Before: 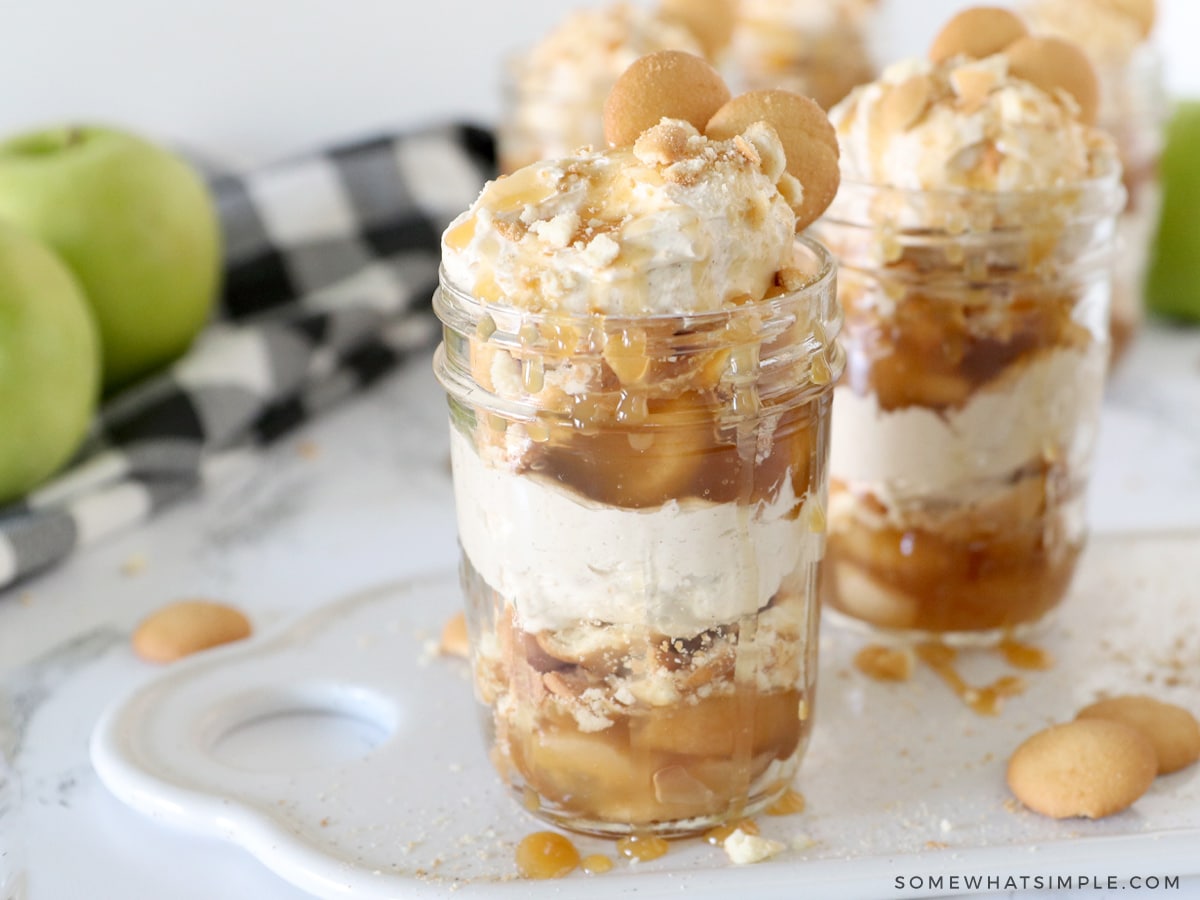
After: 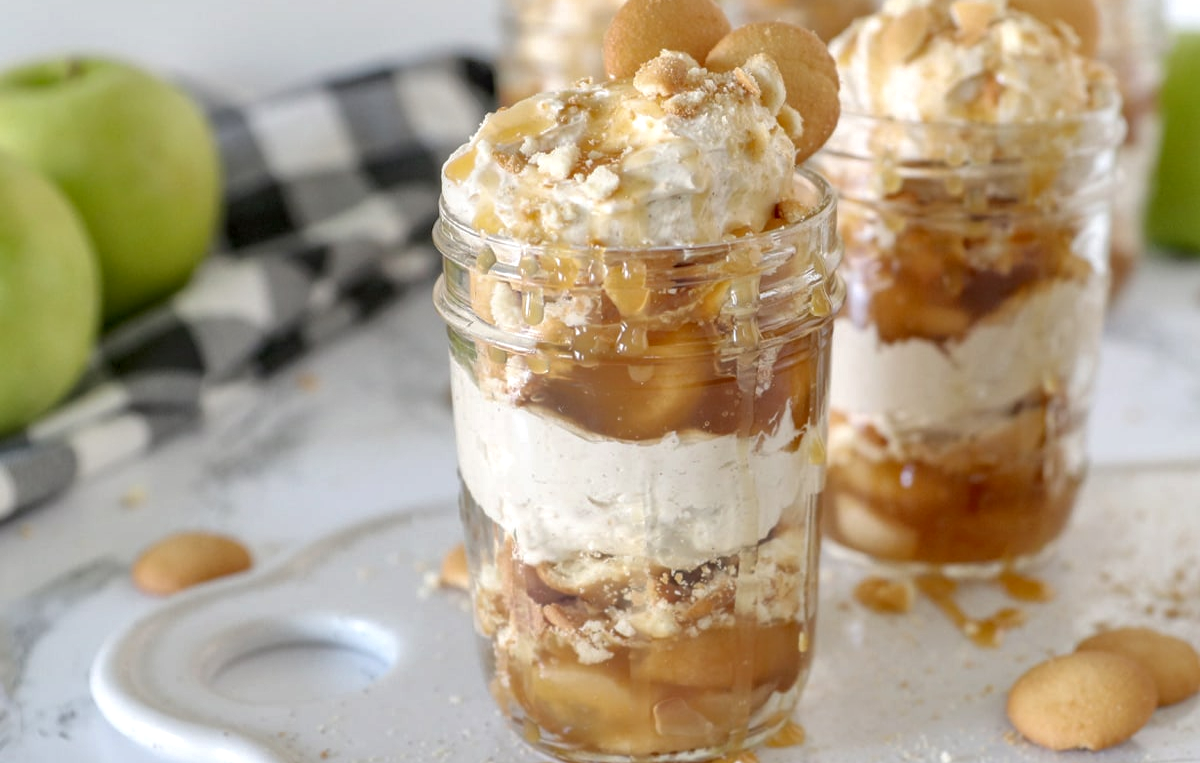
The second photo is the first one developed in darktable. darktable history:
shadows and highlights: on, module defaults
crop: top 7.601%, bottom 7.527%
local contrast: highlights 1%, shadows 1%, detail 133%
